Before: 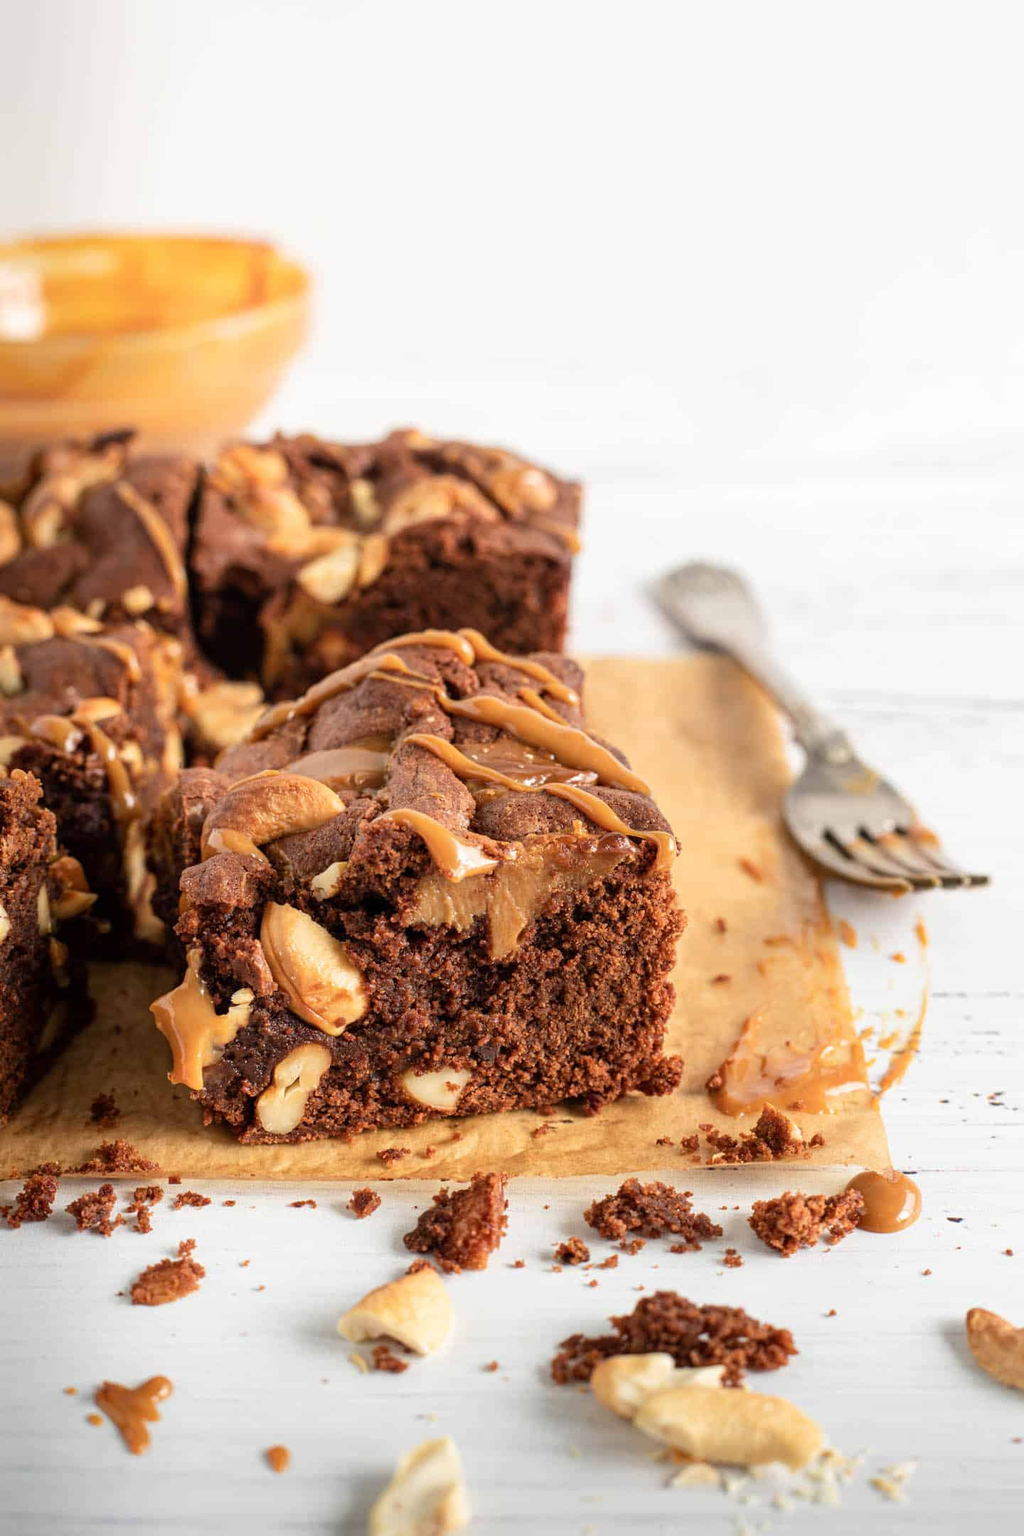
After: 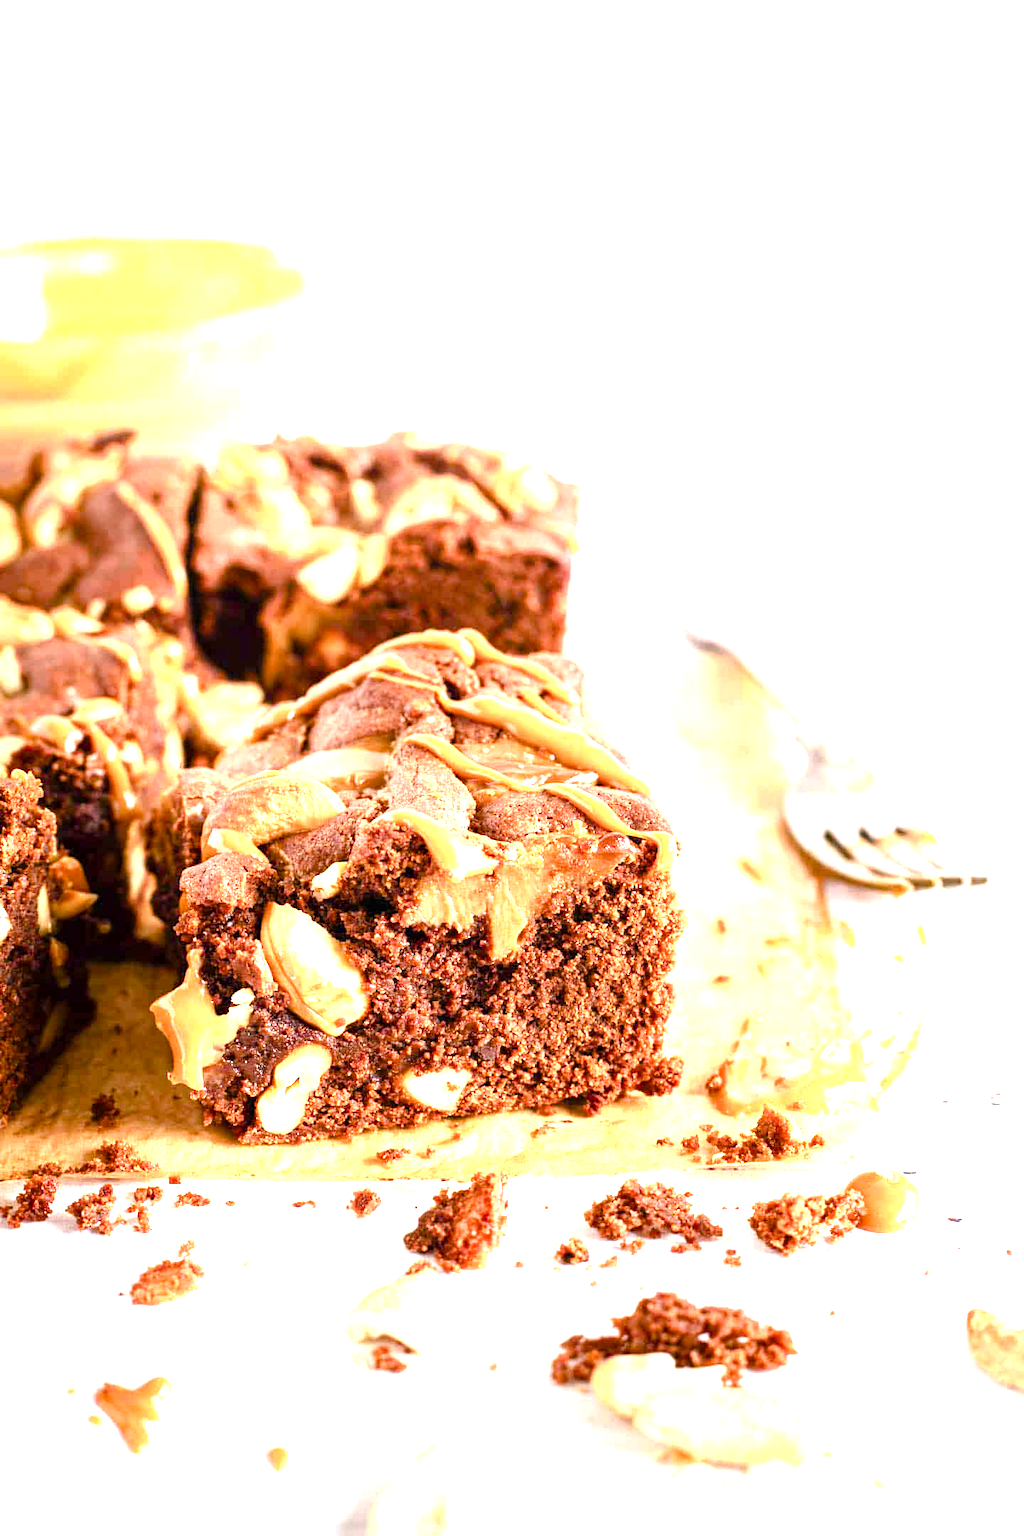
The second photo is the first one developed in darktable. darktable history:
tone equalizer: -8 EV -0.397 EV, -7 EV -0.424 EV, -6 EV -0.37 EV, -5 EV -0.193 EV, -3 EV 0.2 EV, -2 EV 0.348 EV, -1 EV 0.385 EV, +0 EV 0.43 EV
exposure: black level correction 0, exposure 1.467 EV, compensate highlight preservation false
color balance rgb: highlights gain › chroma 1.553%, highlights gain › hue 307.26°, perceptual saturation grading › global saturation 20%, perceptual saturation grading › highlights -25.317%, perceptual saturation grading › shadows 49.334%, global vibrance 10.004%
